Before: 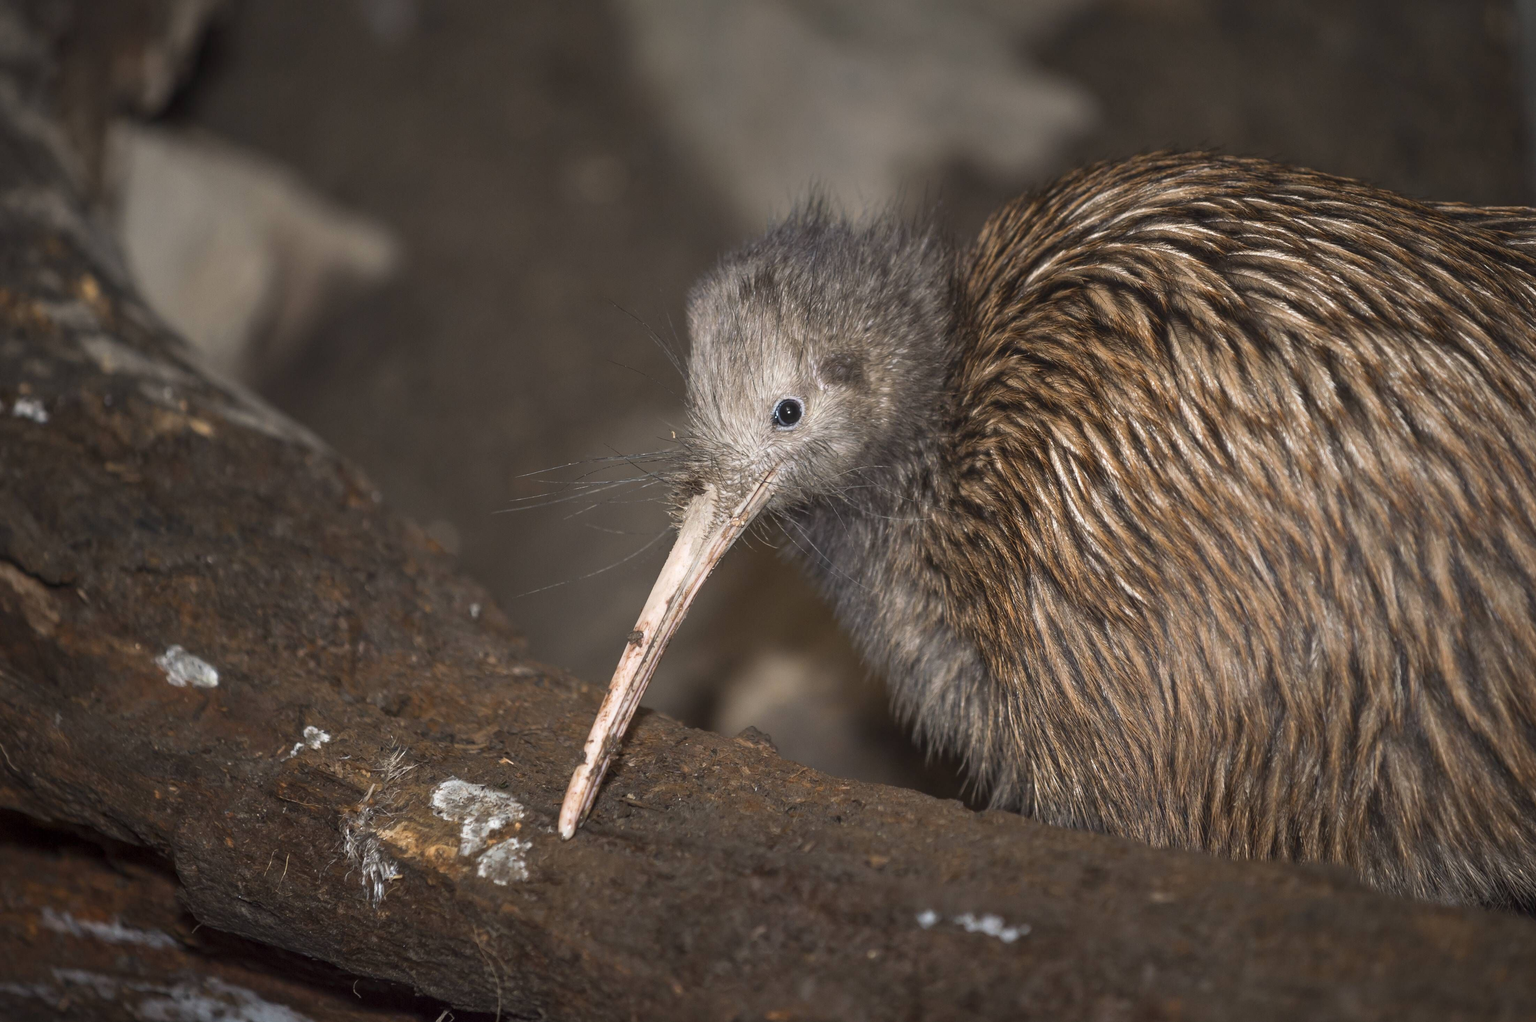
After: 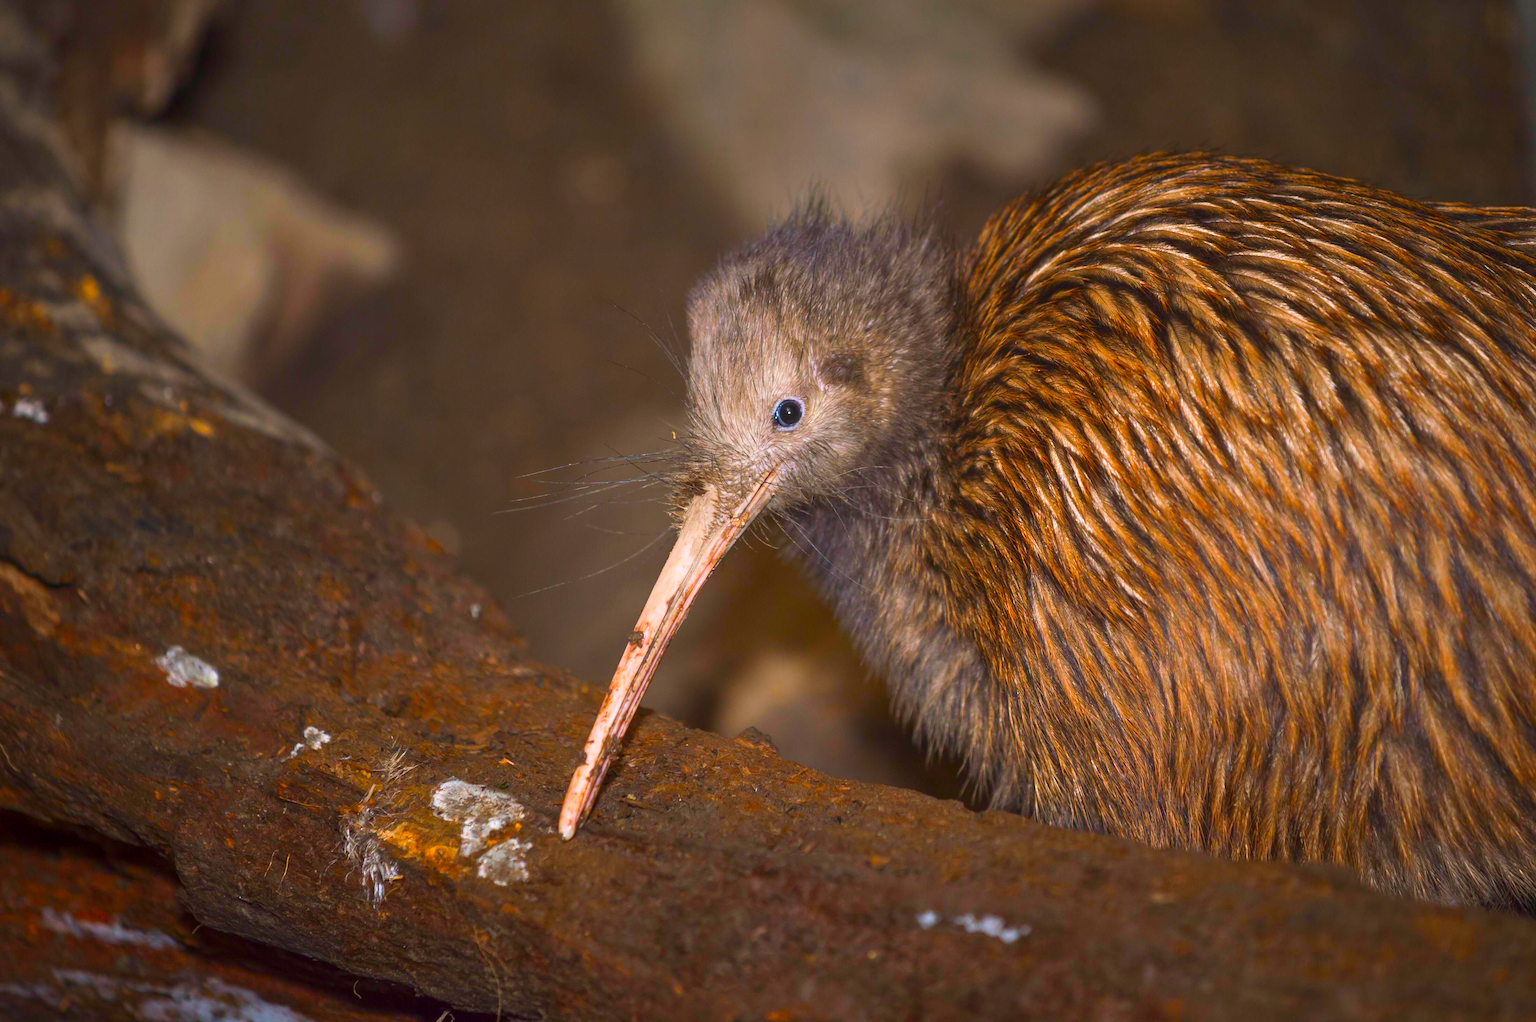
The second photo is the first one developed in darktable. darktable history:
color balance rgb: perceptual saturation grading › global saturation 0.082%, global vibrance 20%
color correction: highlights a* 1.61, highlights b* -1.7, saturation 2.45
